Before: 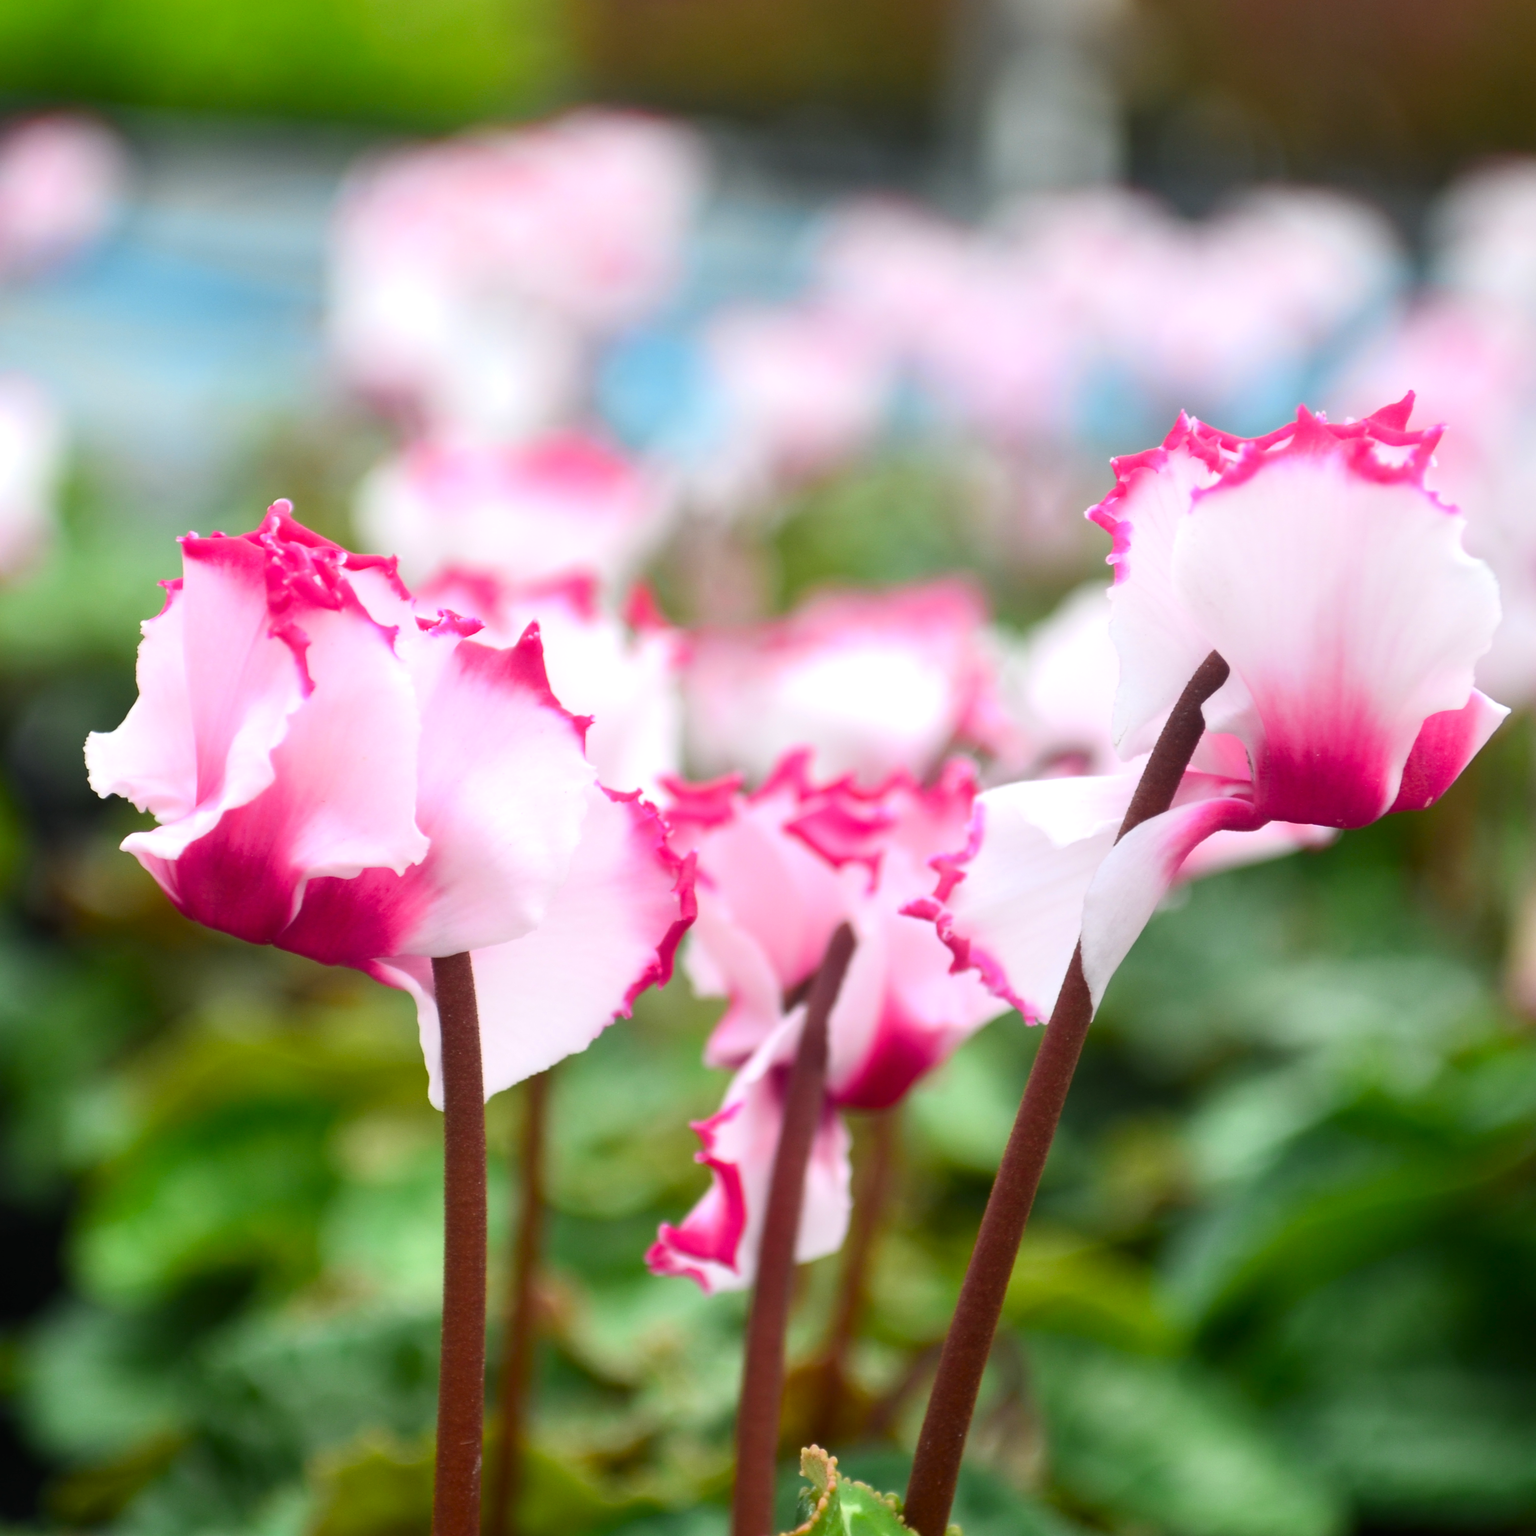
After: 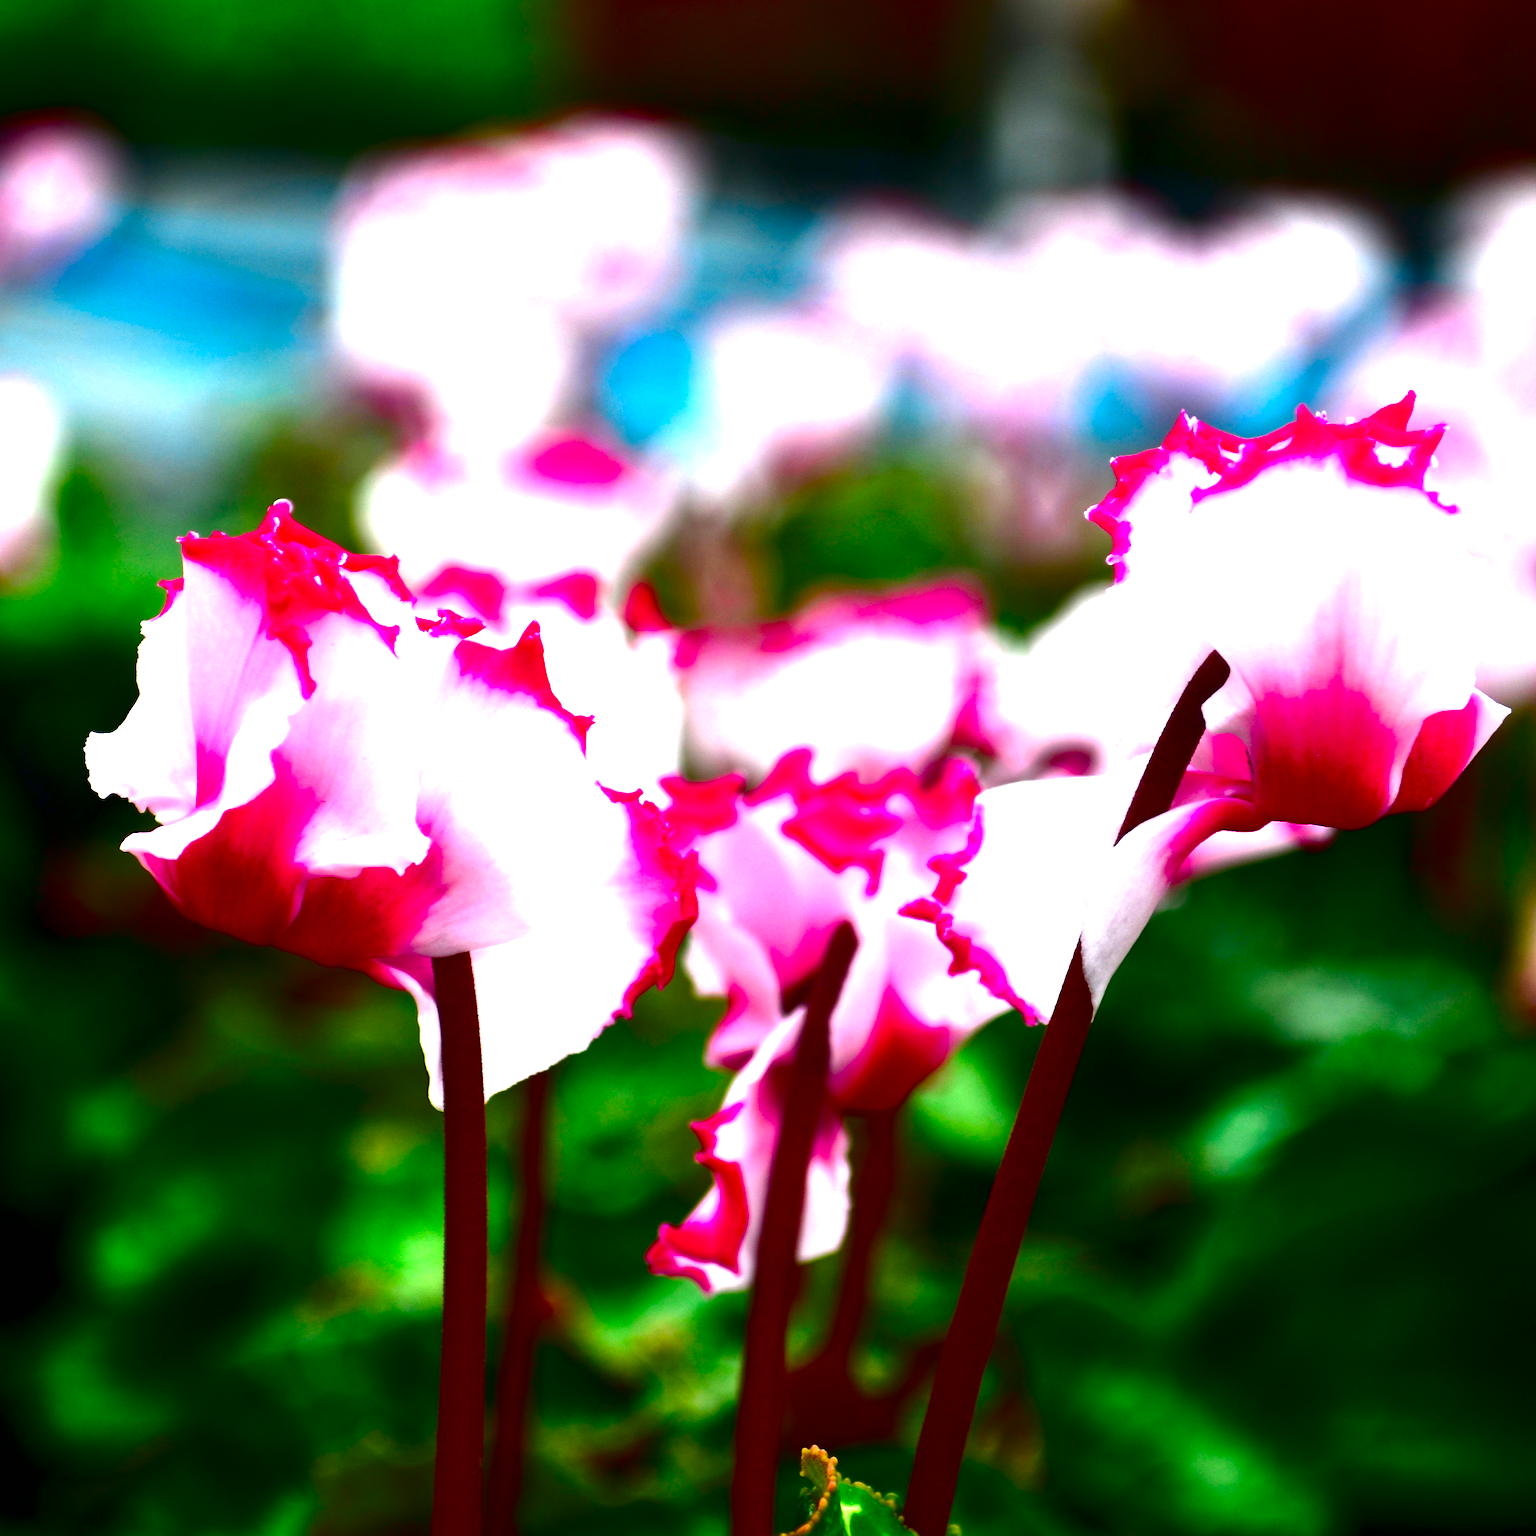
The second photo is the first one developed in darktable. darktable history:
exposure: exposure 0.56 EV, compensate highlight preservation false
contrast brightness saturation: brightness -0.997, saturation 0.995
